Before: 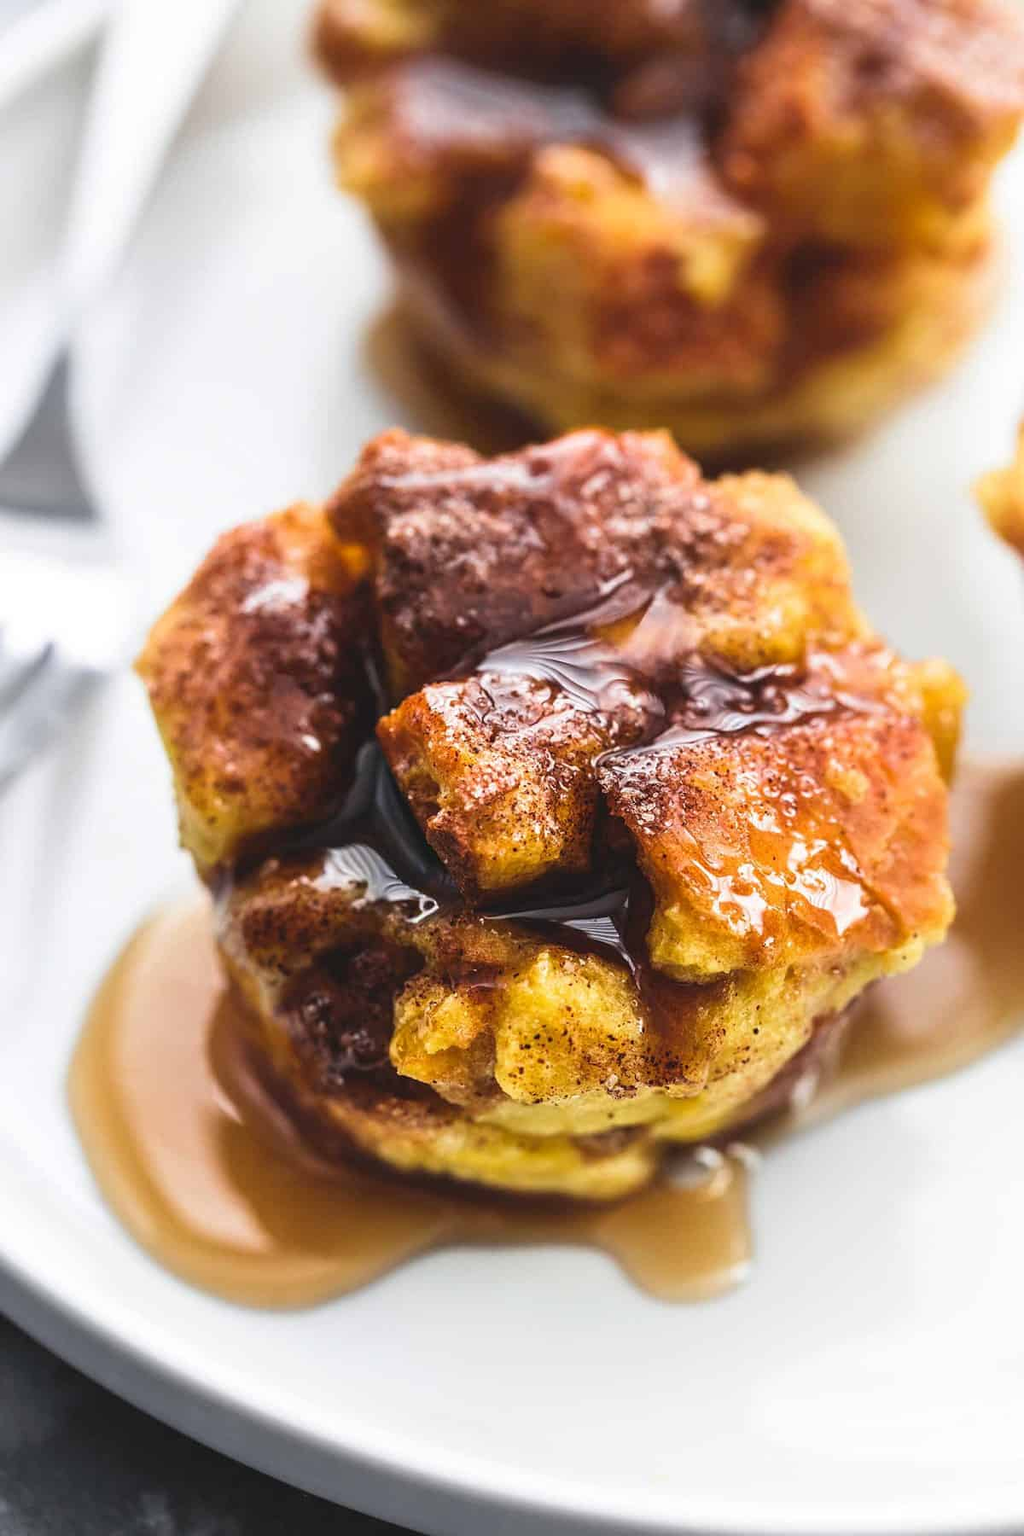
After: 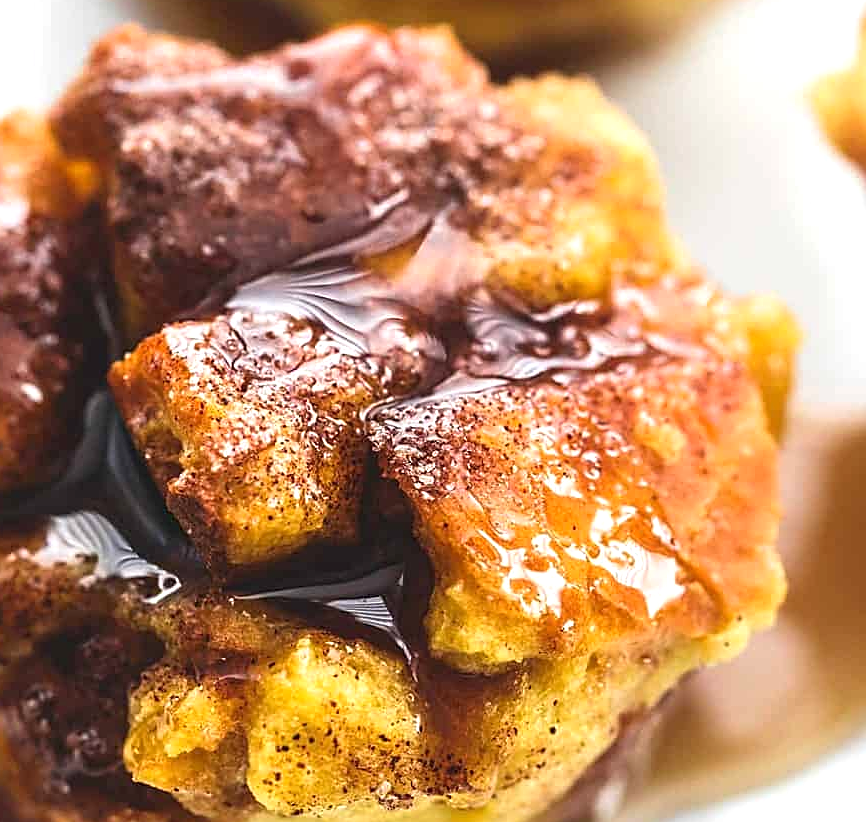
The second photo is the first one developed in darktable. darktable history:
sharpen: on, module defaults
crop and rotate: left 27.753%, top 26.568%, bottom 27.732%
exposure: exposure 0.296 EV, compensate exposure bias true, compensate highlight preservation false
